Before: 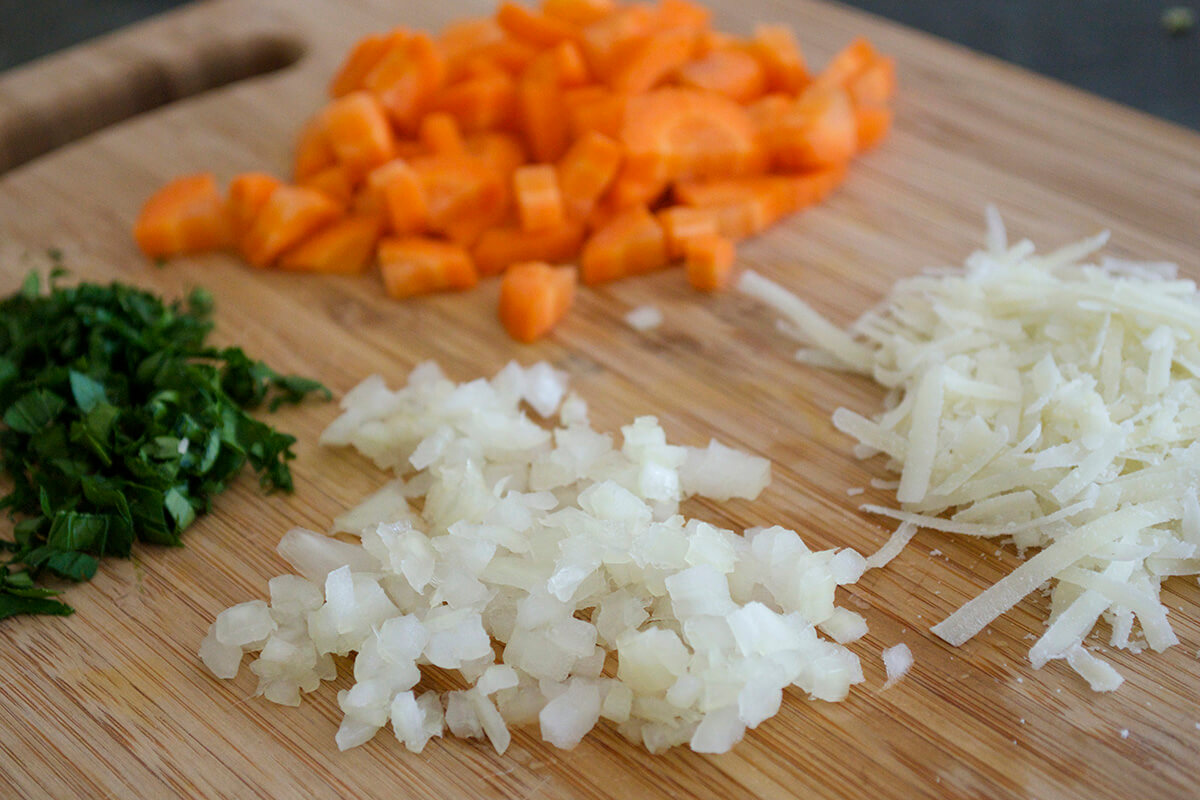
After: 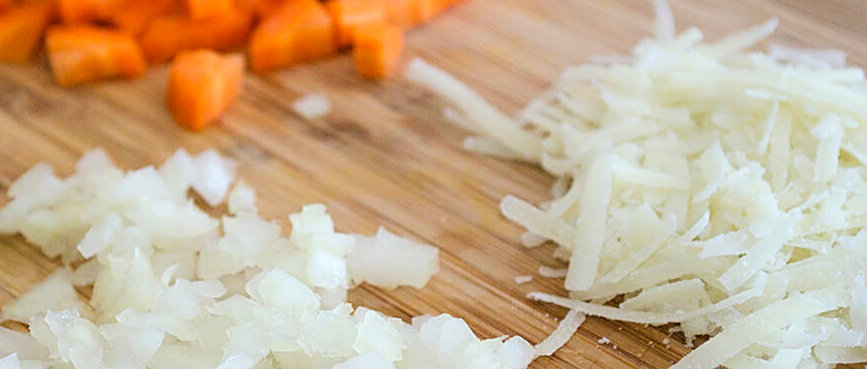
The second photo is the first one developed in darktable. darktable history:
tone curve: curves: ch0 [(0, 0) (0.003, 0) (0.011, 0.002) (0.025, 0.004) (0.044, 0.007) (0.069, 0.015) (0.1, 0.025) (0.136, 0.04) (0.177, 0.09) (0.224, 0.152) (0.277, 0.239) (0.335, 0.335) (0.399, 0.43) (0.468, 0.524) (0.543, 0.621) (0.623, 0.712) (0.709, 0.792) (0.801, 0.871) (0.898, 0.951) (1, 1)], color space Lab, linked channels, preserve colors none
sharpen: on, module defaults
crop and rotate: left 27.718%, top 26.745%, bottom 27.006%
